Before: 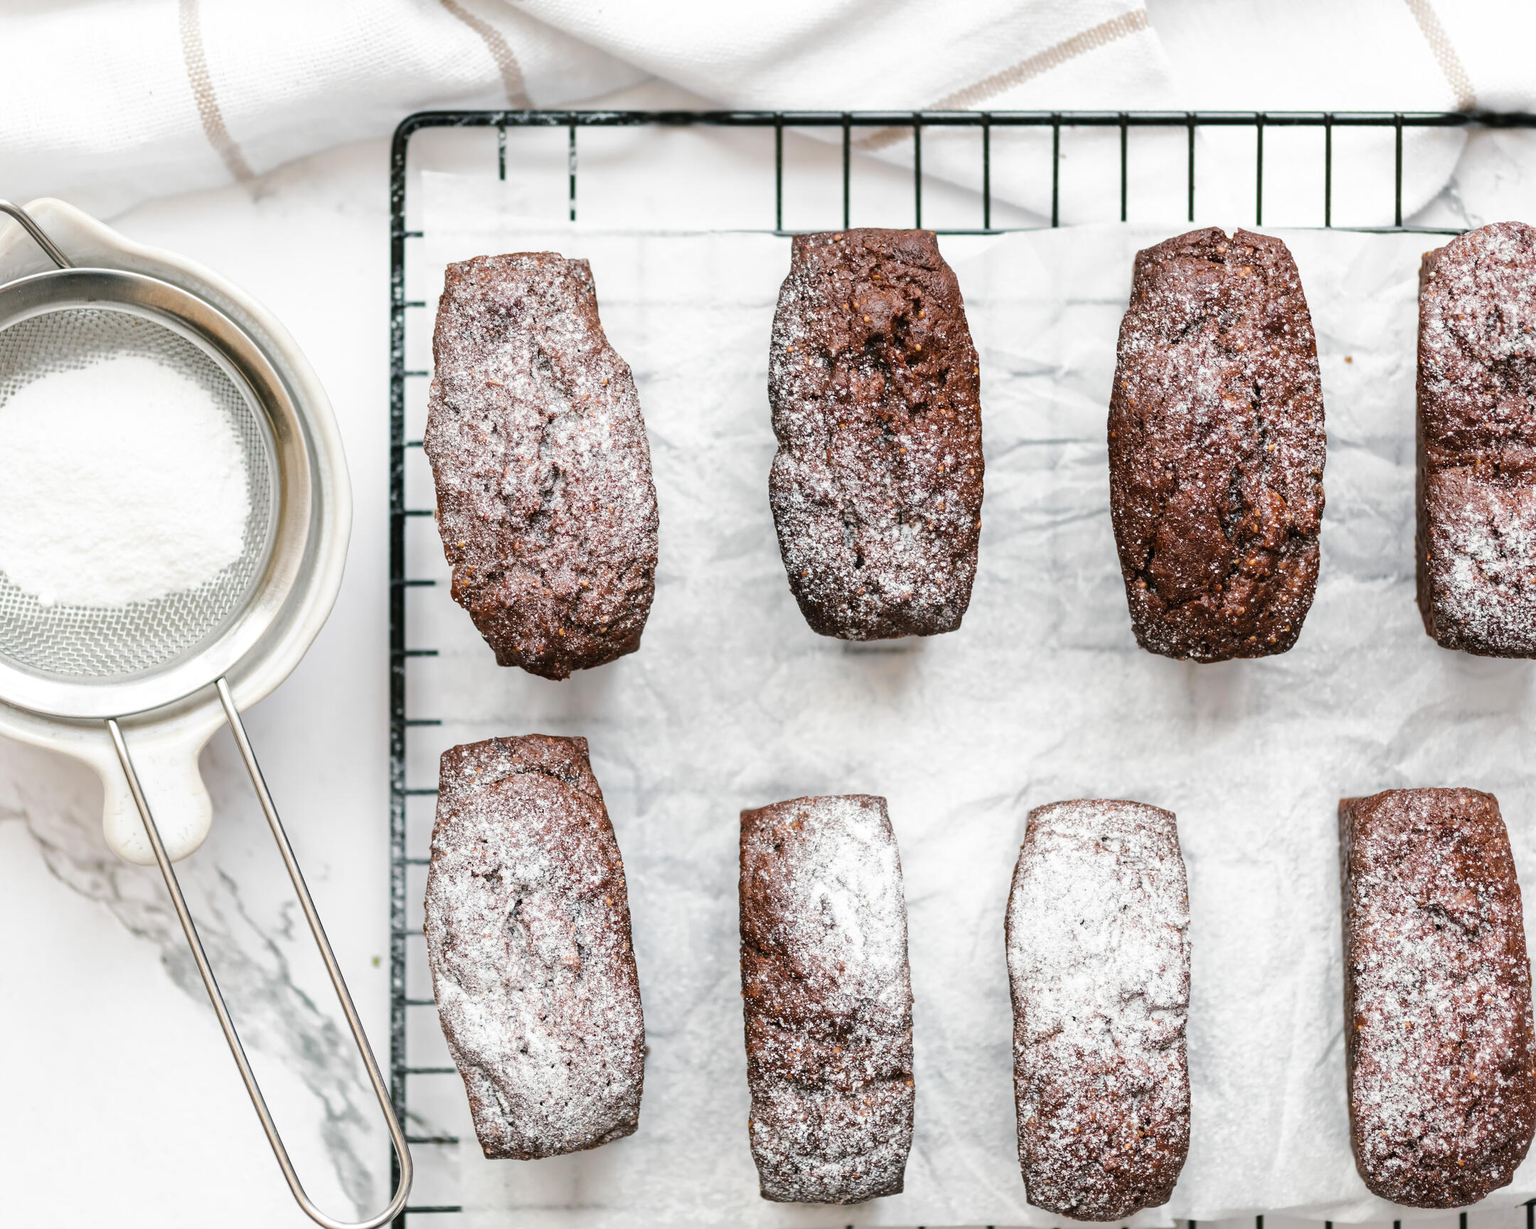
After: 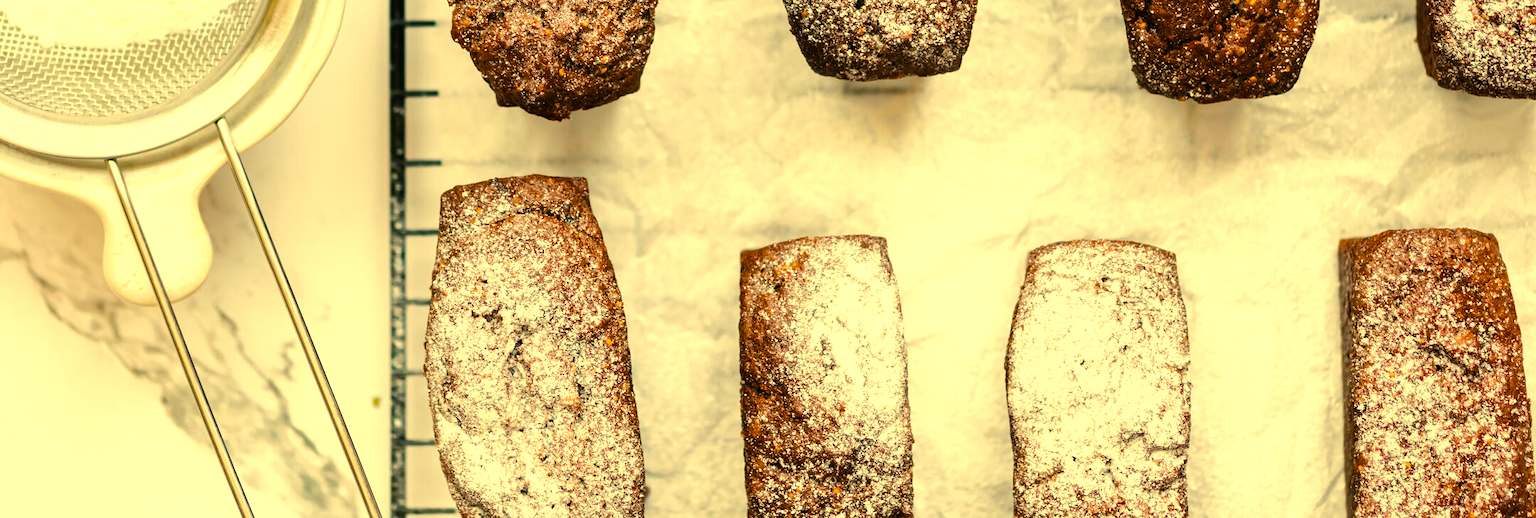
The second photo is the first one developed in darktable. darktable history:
crop: top 45.551%, bottom 12.262%
white balance: red 1.08, blue 0.791
color balance rgb: linear chroma grading › global chroma 50%, perceptual saturation grading › global saturation 2.34%, global vibrance 6.64%, contrast 12.71%, saturation formula JzAzBz (2021)
